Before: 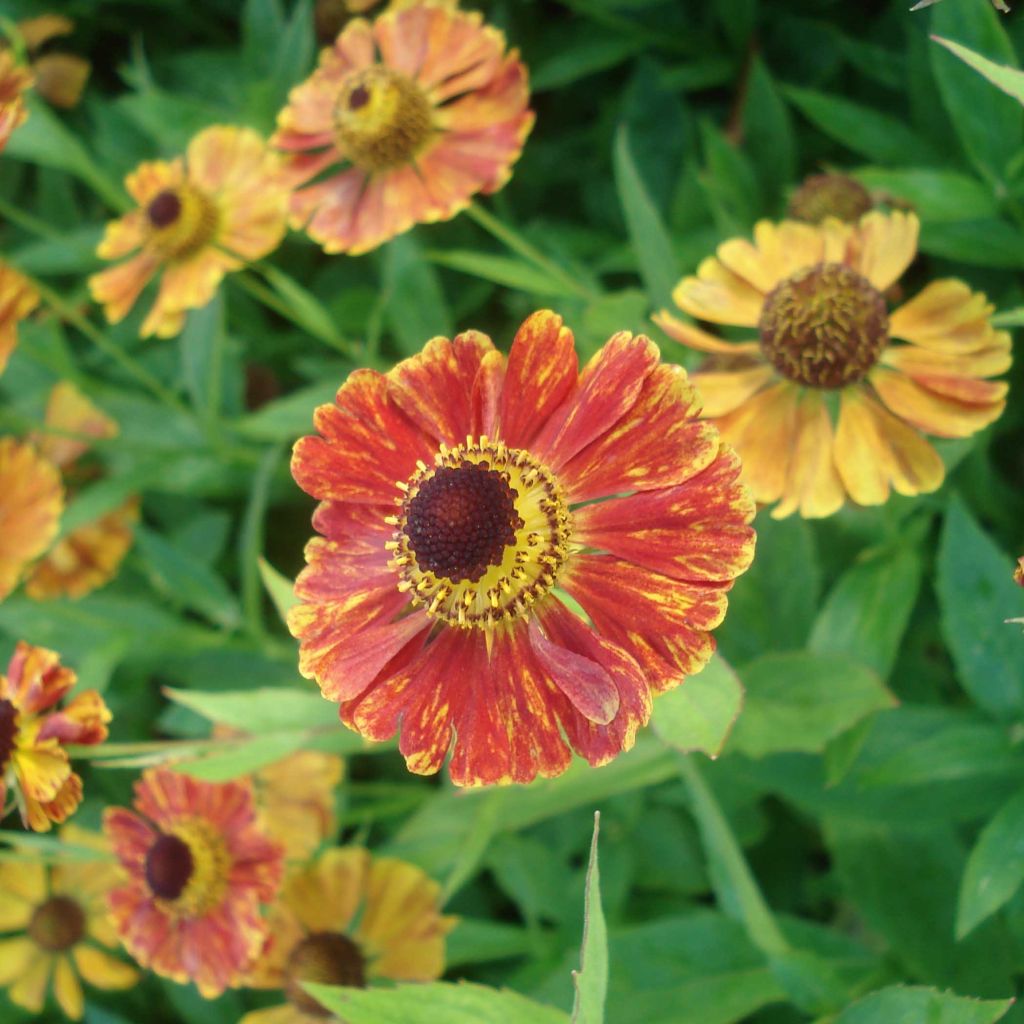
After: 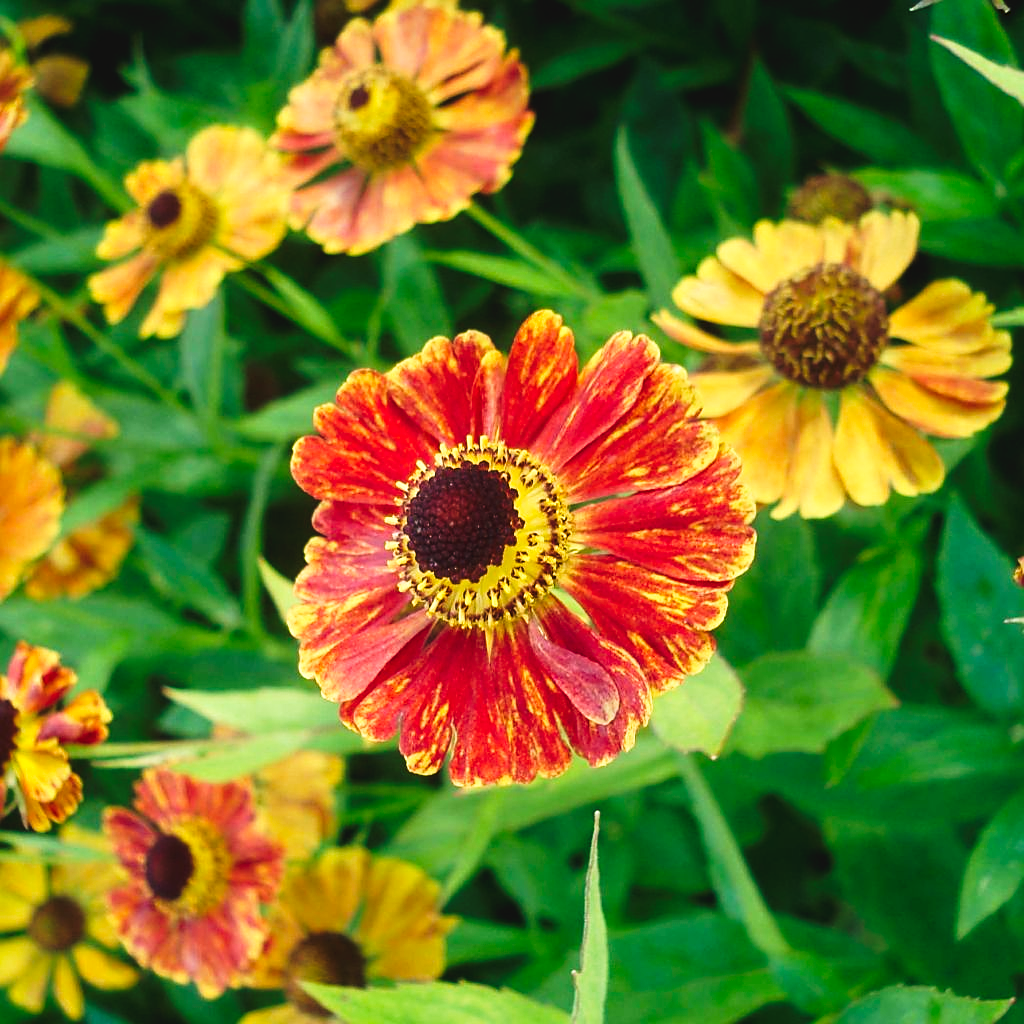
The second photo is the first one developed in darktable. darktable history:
sharpen: on, module defaults
tone curve: curves: ch0 [(0, 0) (0.003, 0.047) (0.011, 0.047) (0.025, 0.049) (0.044, 0.051) (0.069, 0.055) (0.1, 0.066) (0.136, 0.089) (0.177, 0.12) (0.224, 0.155) (0.277, 0.205) (0.335, 0.281) (0.399, 0.37) (0.468, 0.47) (0.543, 0.574) (0.623, 0.687) (0.709, 0.801) (0.801, 0.89) (0.898, 0.963) (1, 1)], preserve colors none
